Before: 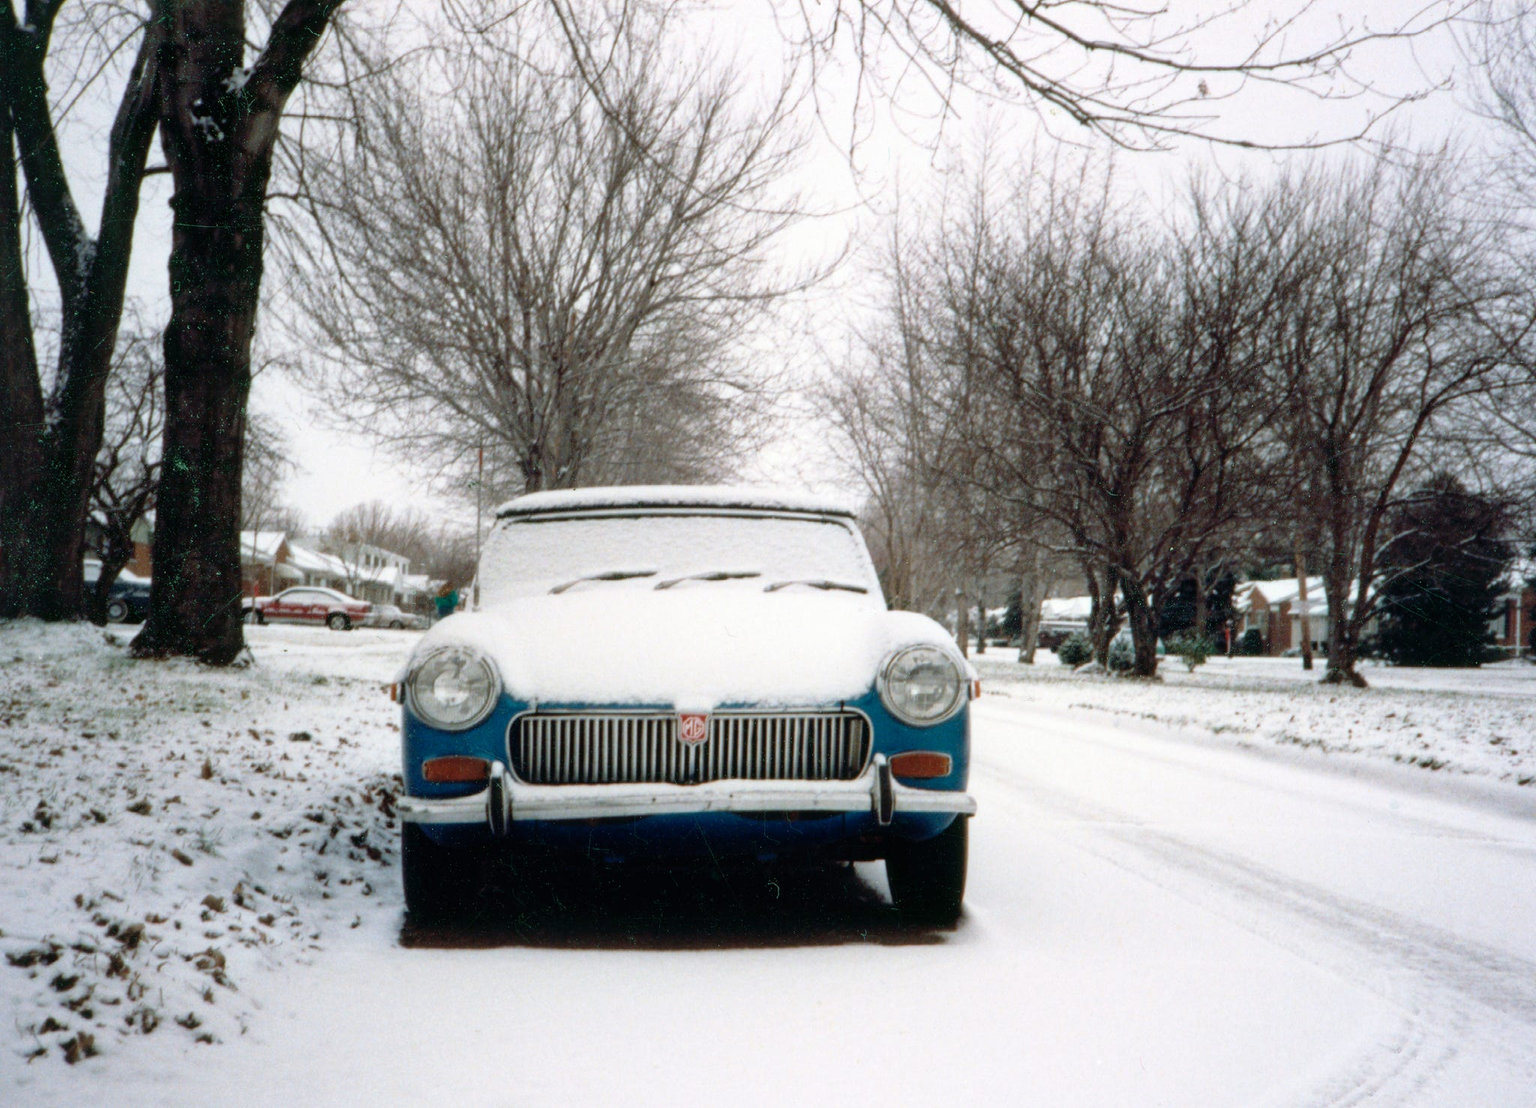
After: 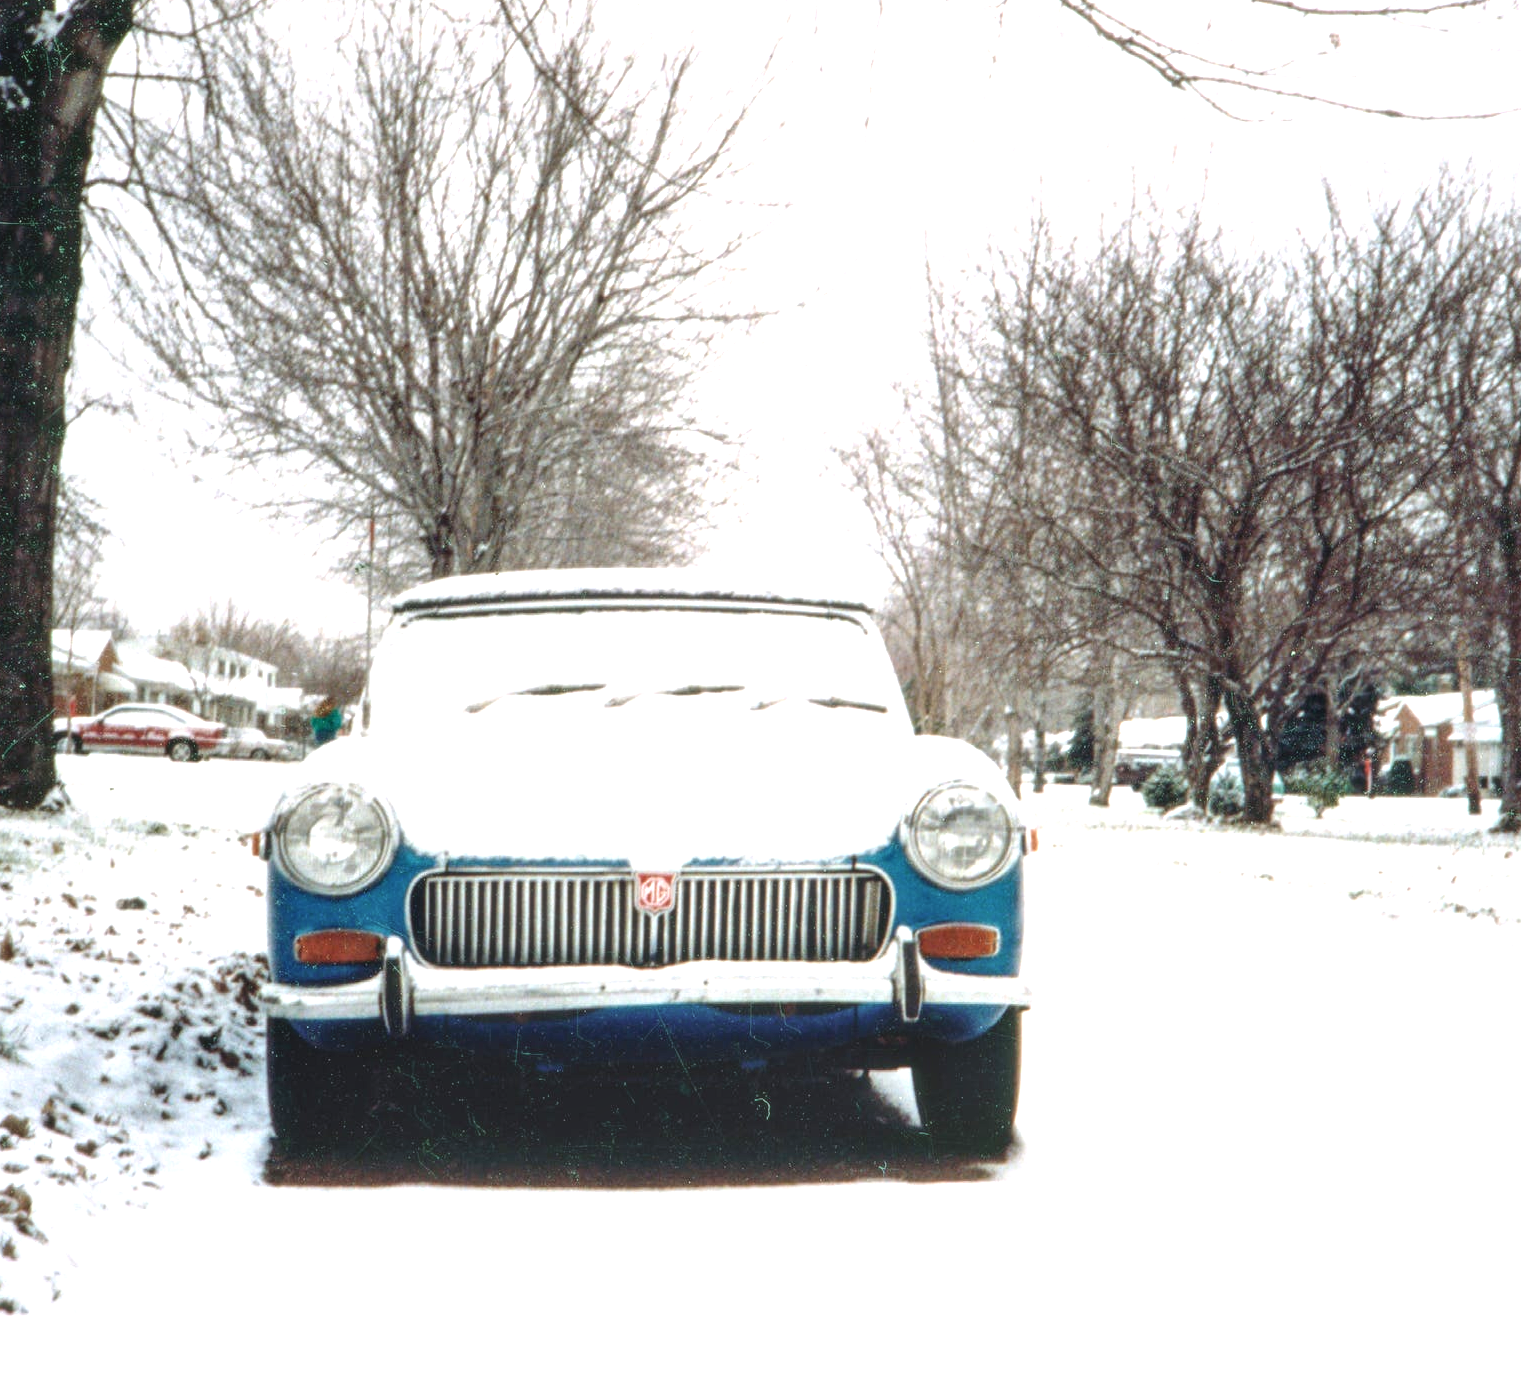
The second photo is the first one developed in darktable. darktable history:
haze removal: strength -0.036, compatibility mode true, adaptive false
exposure: black level correction 0, exposure 1.001 EV, compensate highlight preservation false
local contrast: on, module defaults
crop and rotate: left 13.17%, top 5.376%, right 12.556%
